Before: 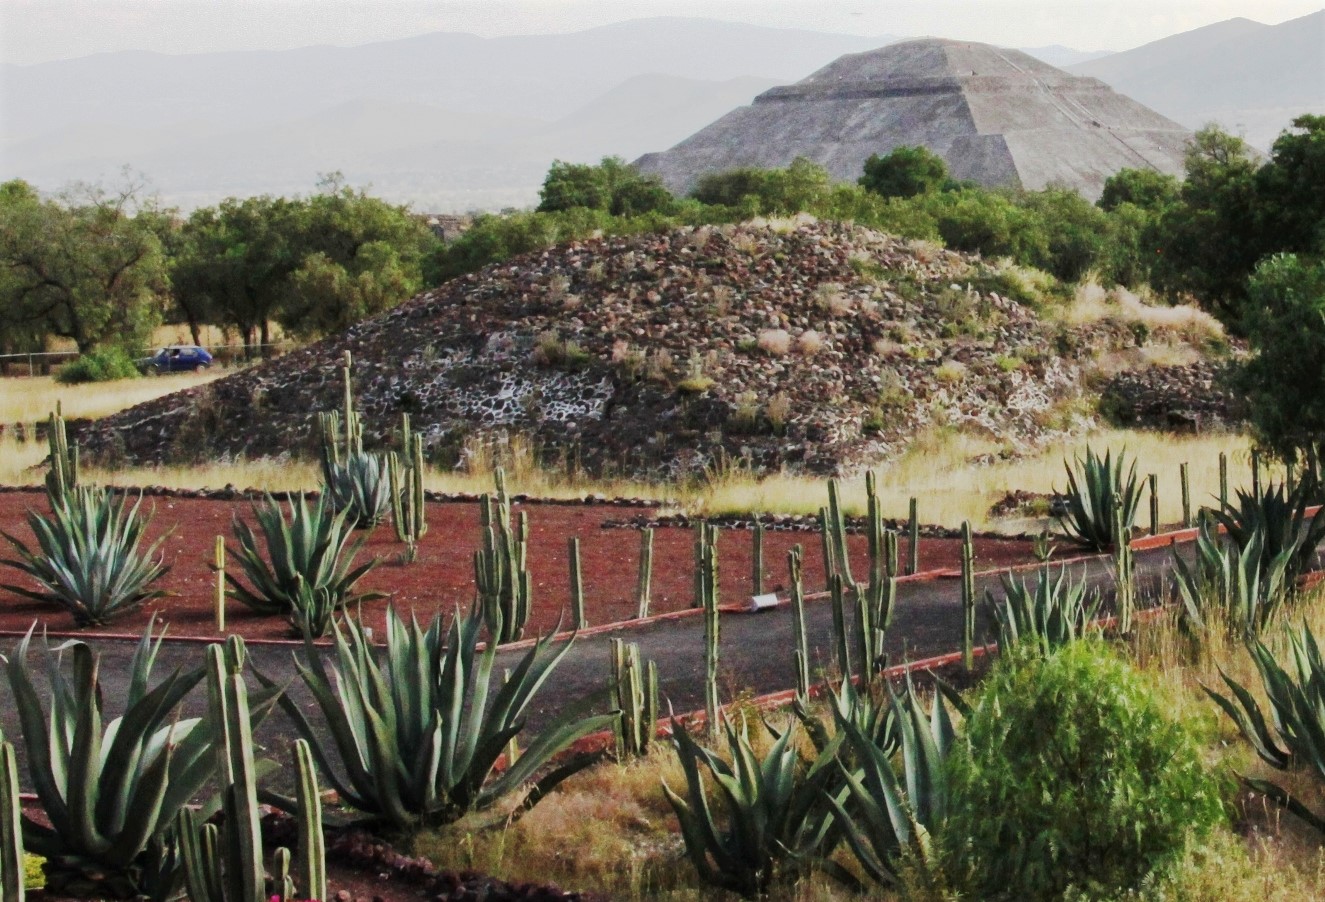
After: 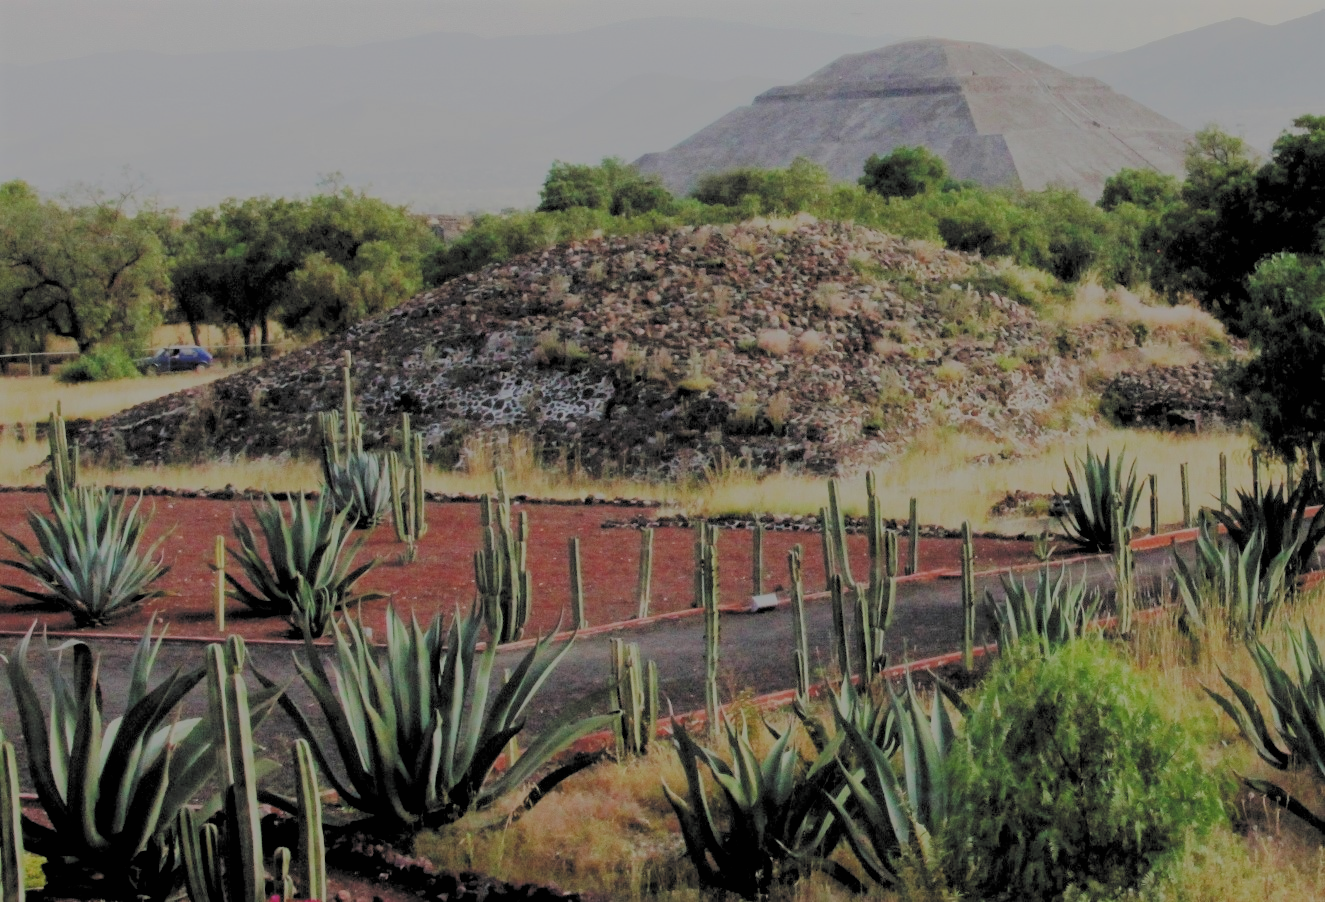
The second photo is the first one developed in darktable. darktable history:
filmic rgb: black relative exposure -4.42 EV, white relative exposure 6.62 EV, hardness 1.93, contrast 0.514, color science v5 (2021), contrast in shadows safe, contrast in highlights safe
